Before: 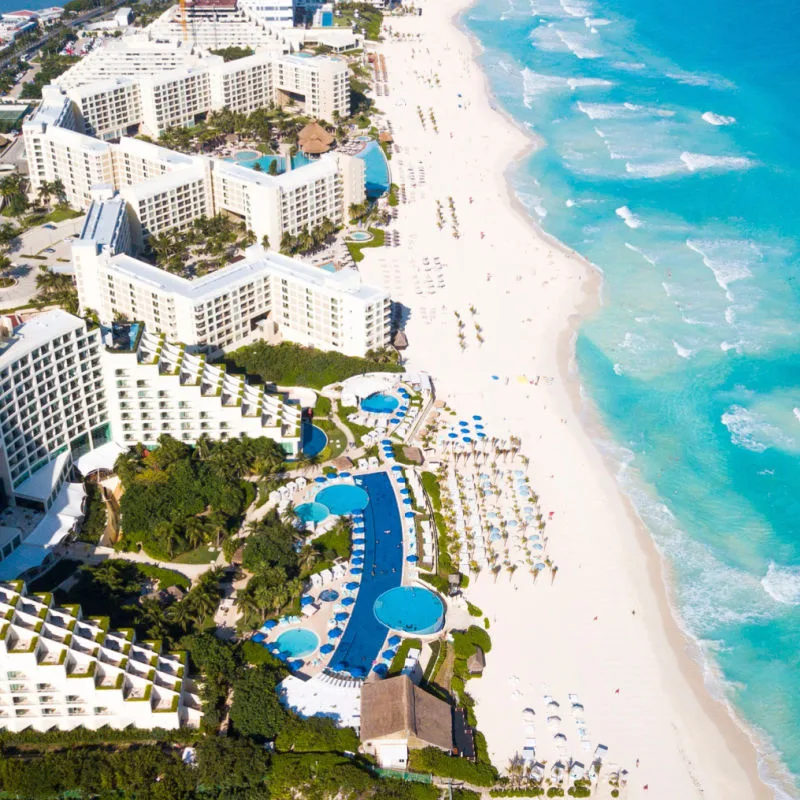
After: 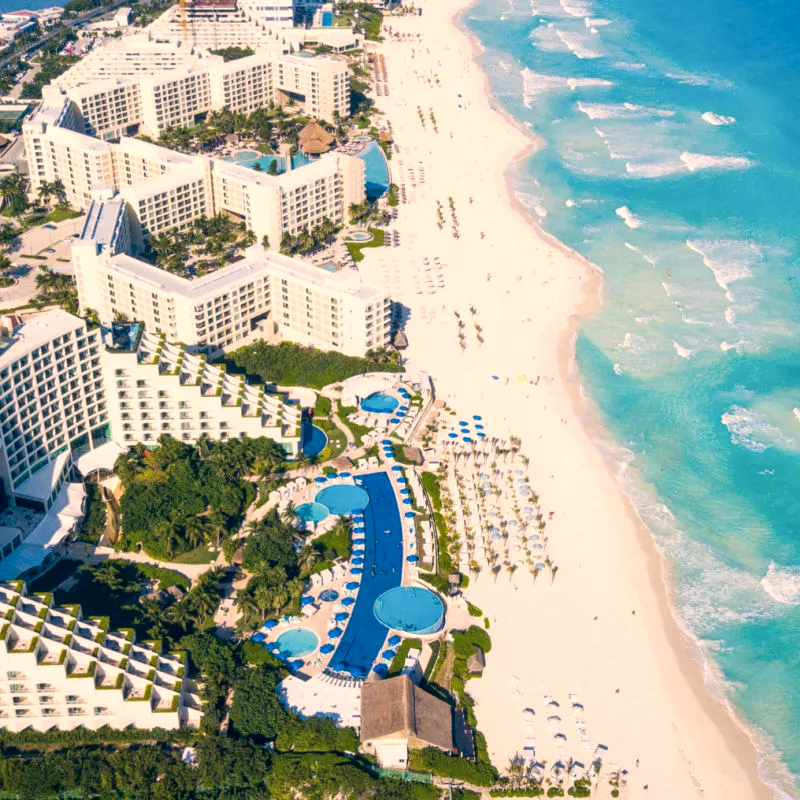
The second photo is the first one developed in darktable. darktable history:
local contrast: on, module defaults
color correction: highlights a* 10.37, highlights b* 14.11, shadows a* -10.13, shadows b* -14.9
